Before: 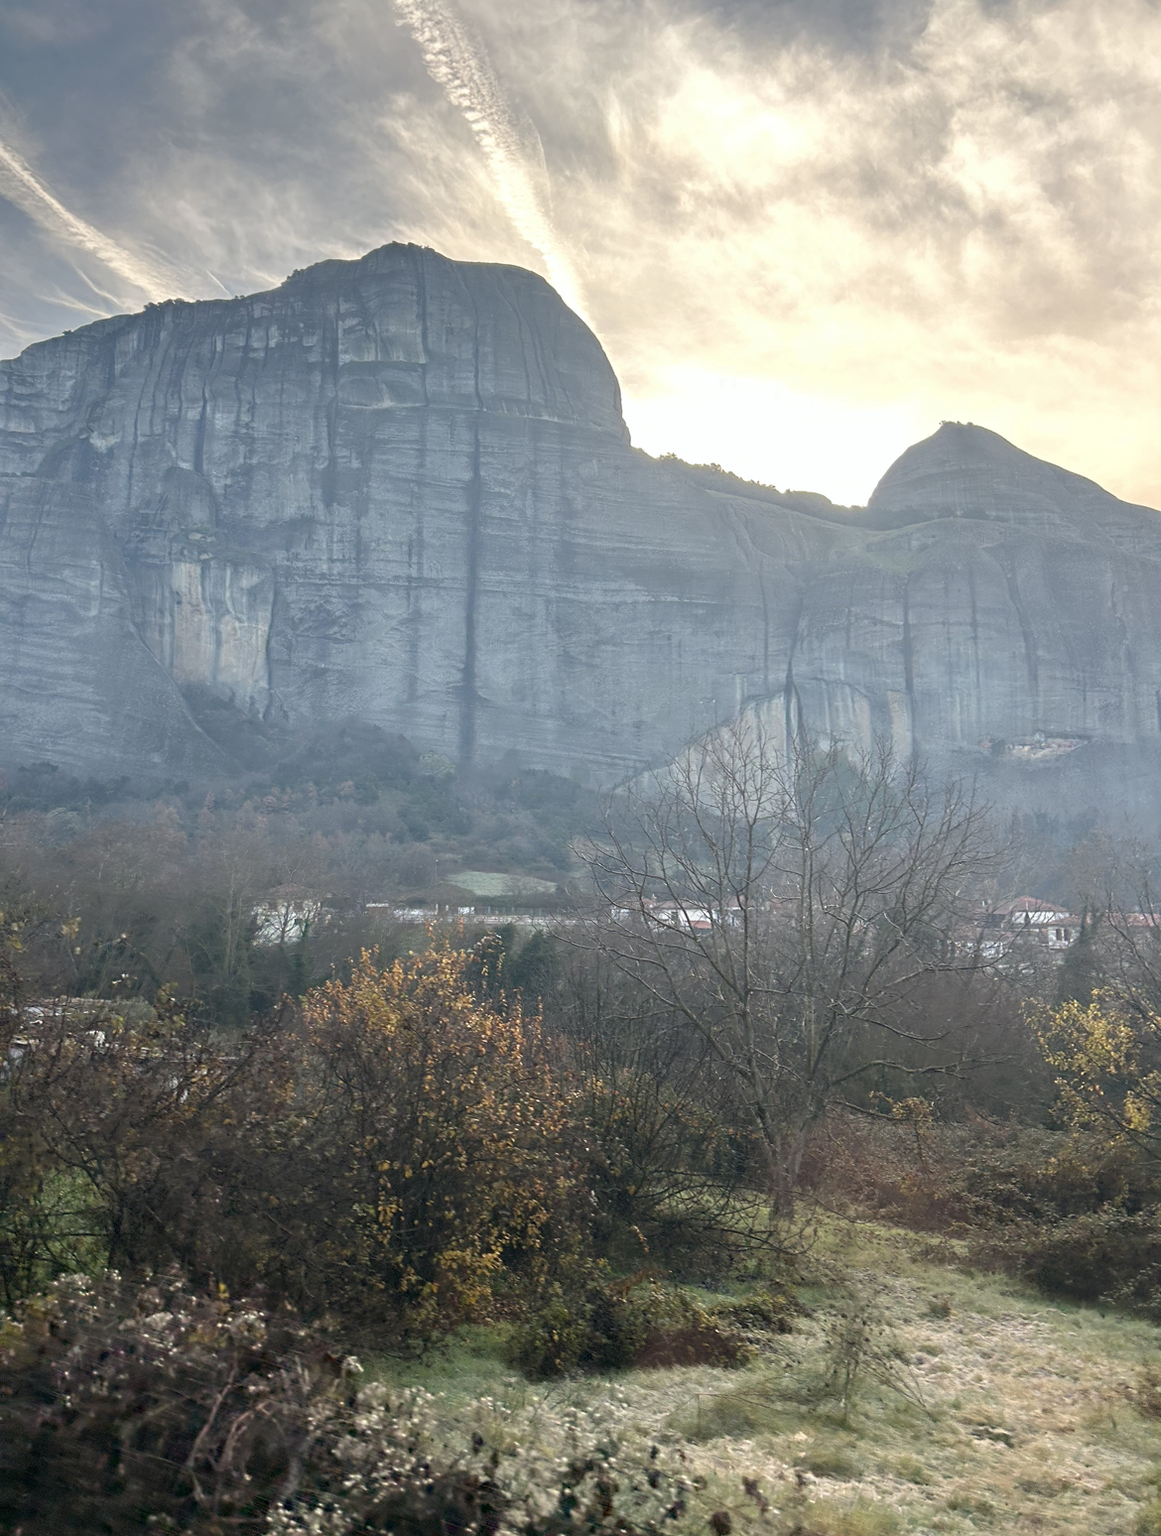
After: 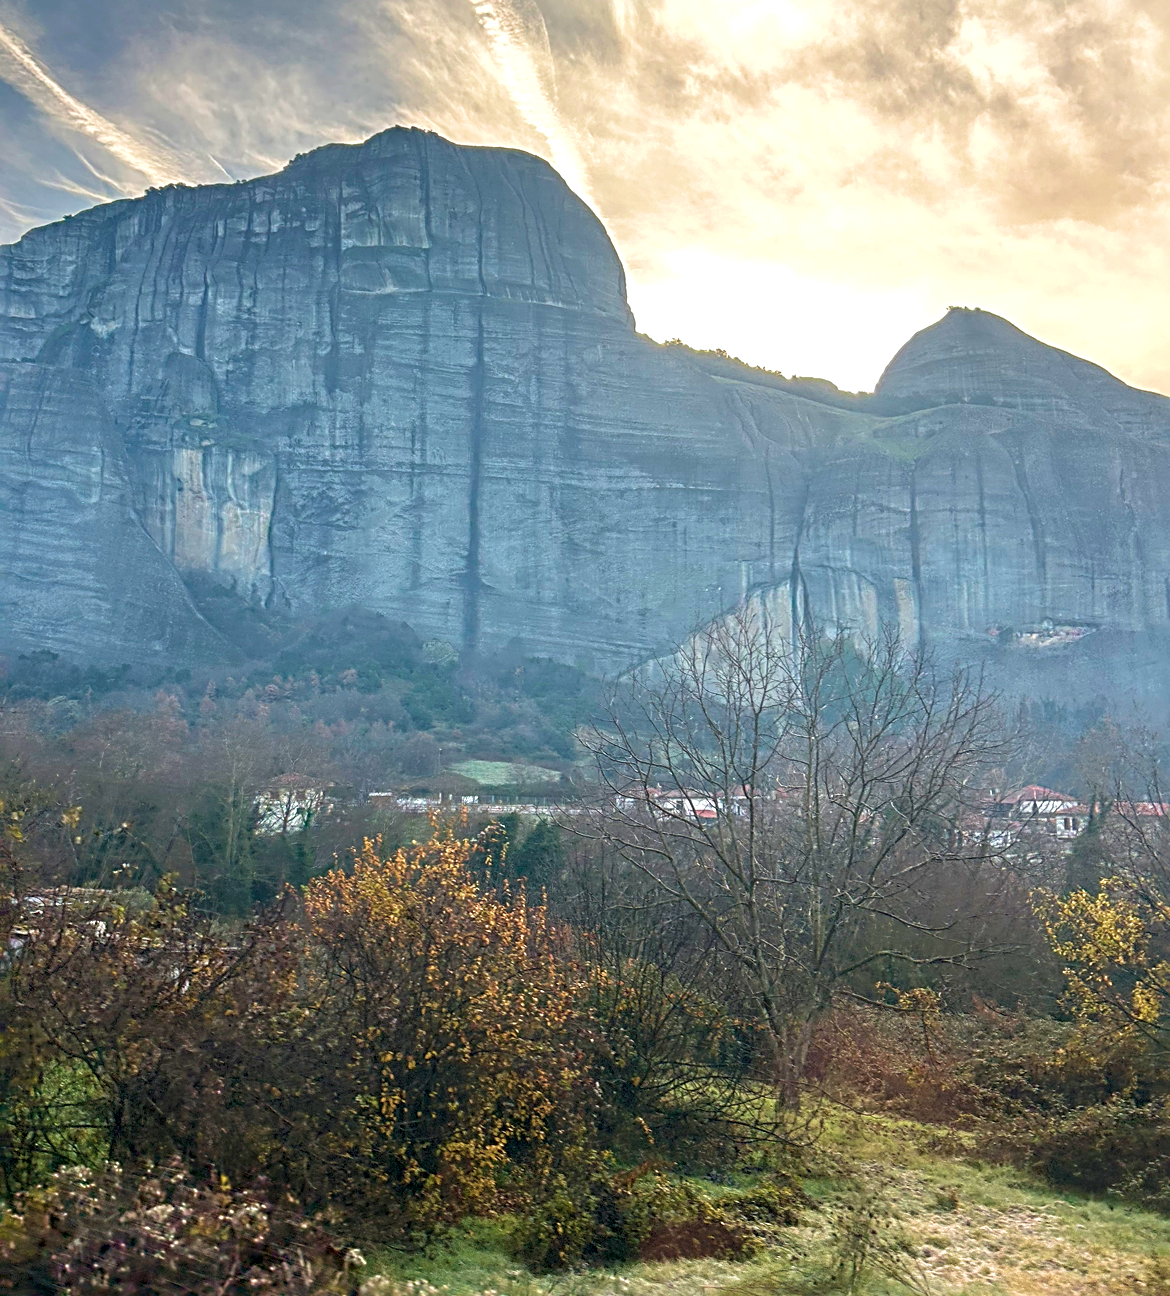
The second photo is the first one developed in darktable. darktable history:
crop: top 7.625%, bottom 8.027%
rotate and perspective: crop left 0, crop top 0
velvia: strength 67.07%, mid-tones bias 0.972
sharpen: radius 4
local contrast: on, module defaults
